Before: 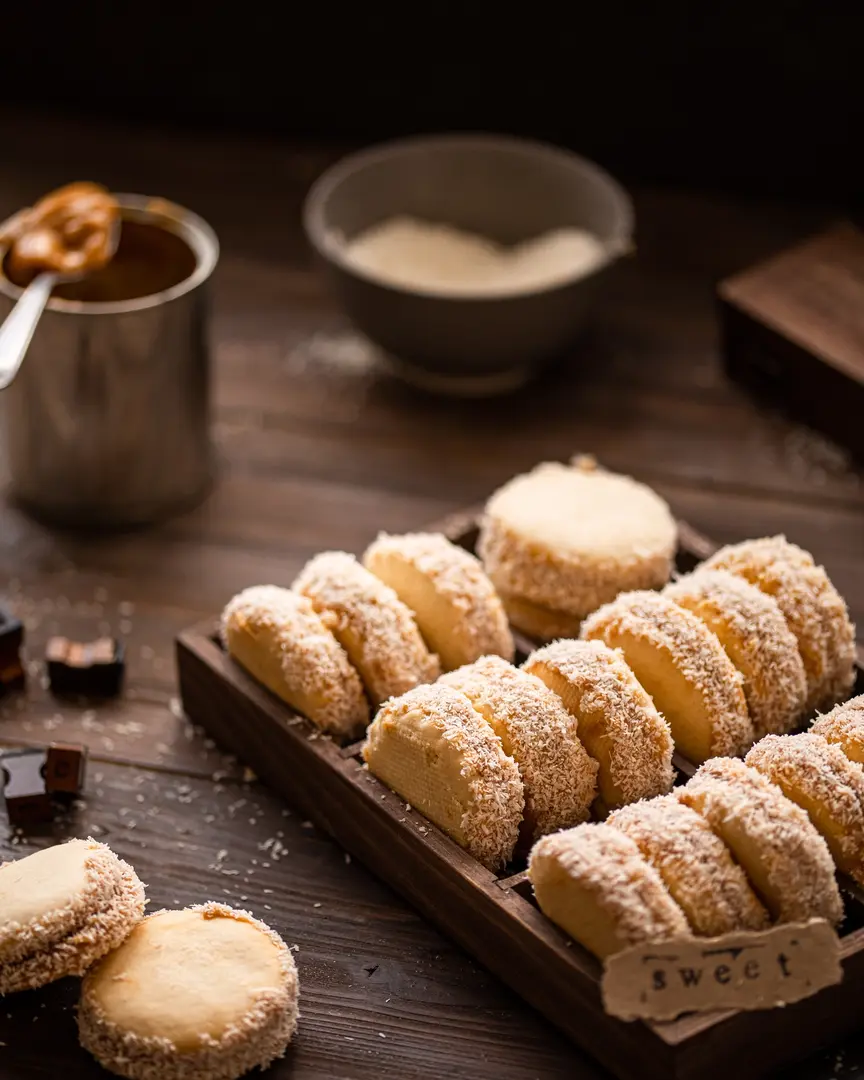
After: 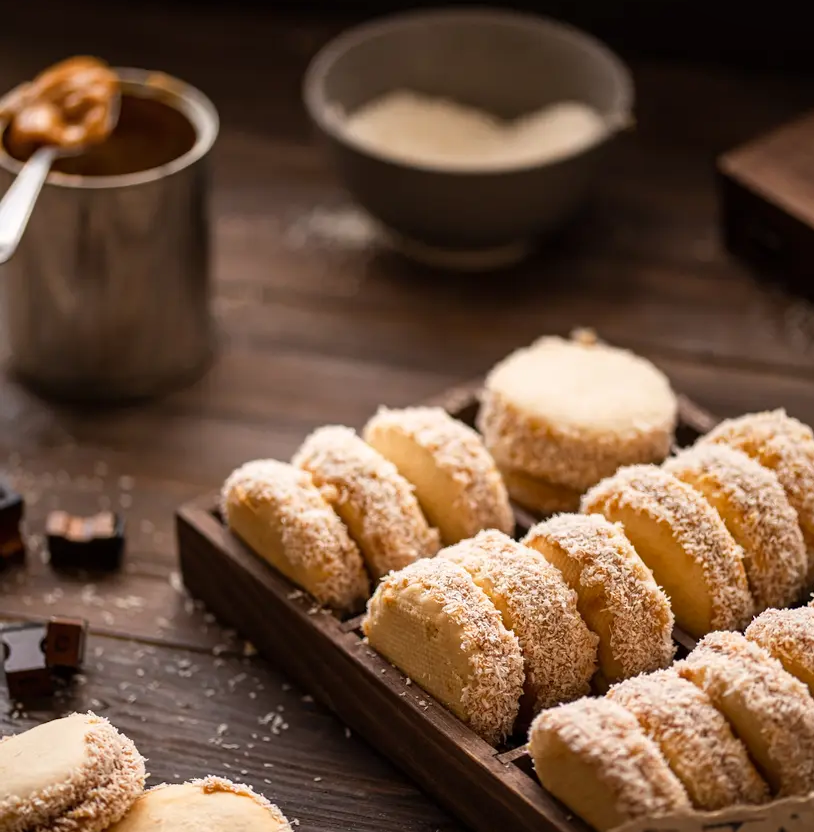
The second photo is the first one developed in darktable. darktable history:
crop and rotate: angle 0.03°, top 11.643%, right 5.651%, bottom 11.189%
shadows and highlights: shadows 20.91, highlights -82.73, soften with gaussian
